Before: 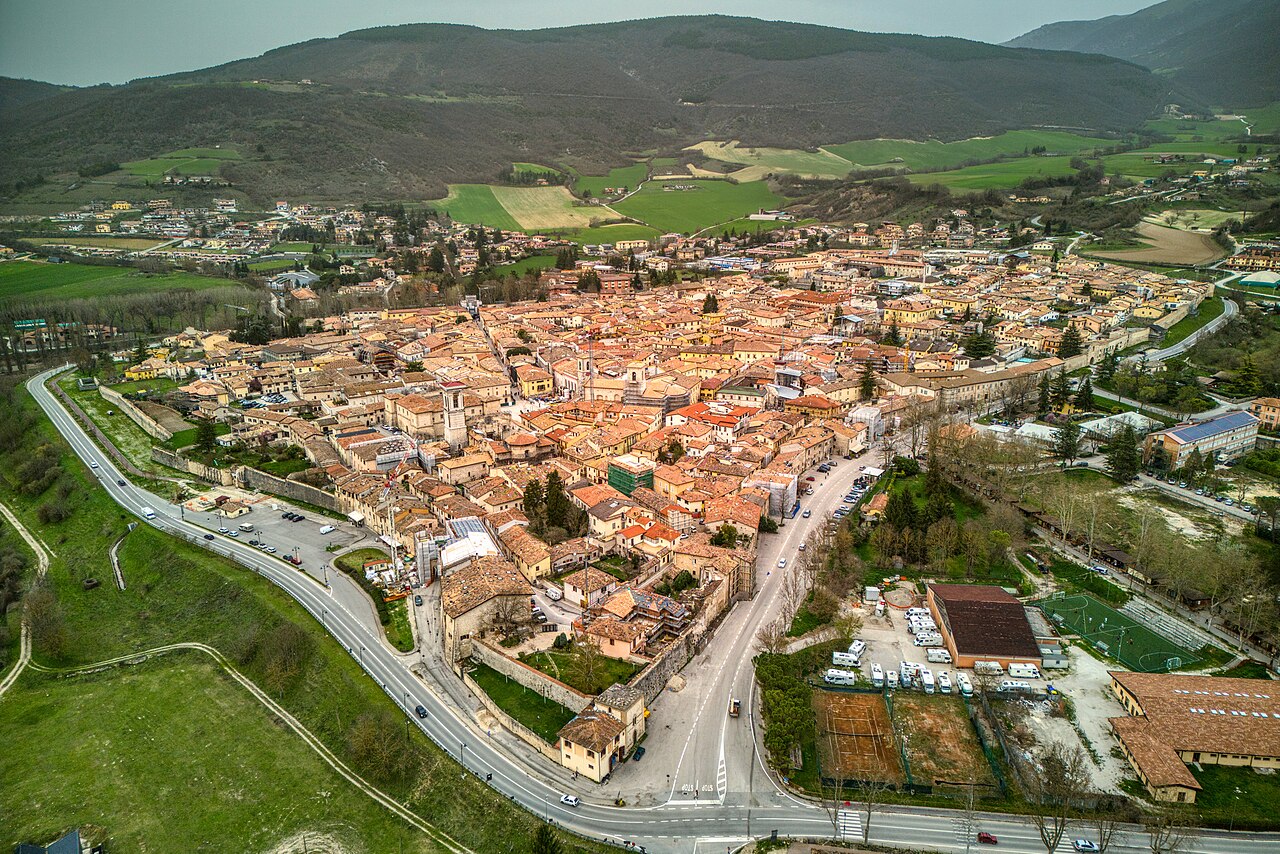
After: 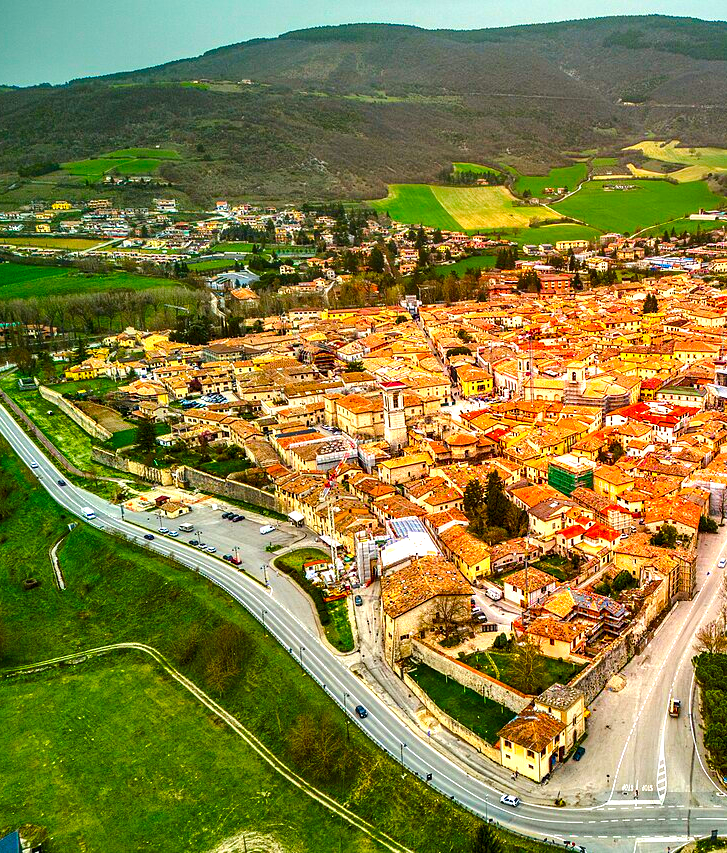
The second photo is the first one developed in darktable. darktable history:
crop: left 4.725%, right 38.428%
color balance rgb: power › chroma 0.326%, power › hue 24.87°, linear chroma grading › global chroma 15.375%, perceptual saturation grading › global saturation 25.273%, perceptual brilliance grading › mid-tones 10.368%, perceptual brilliance grading › shadows 15.681%, contrast -20.578%
levels: levels [0.012, 0.367, 0.697]
exposure: black level correction 0.001, exposure 0.016 EV, compensate exposure bias true, compensate highlight preservation false
contrast brightness saturation: contrast 0.096, brightness -0.272, saturation 0.145
